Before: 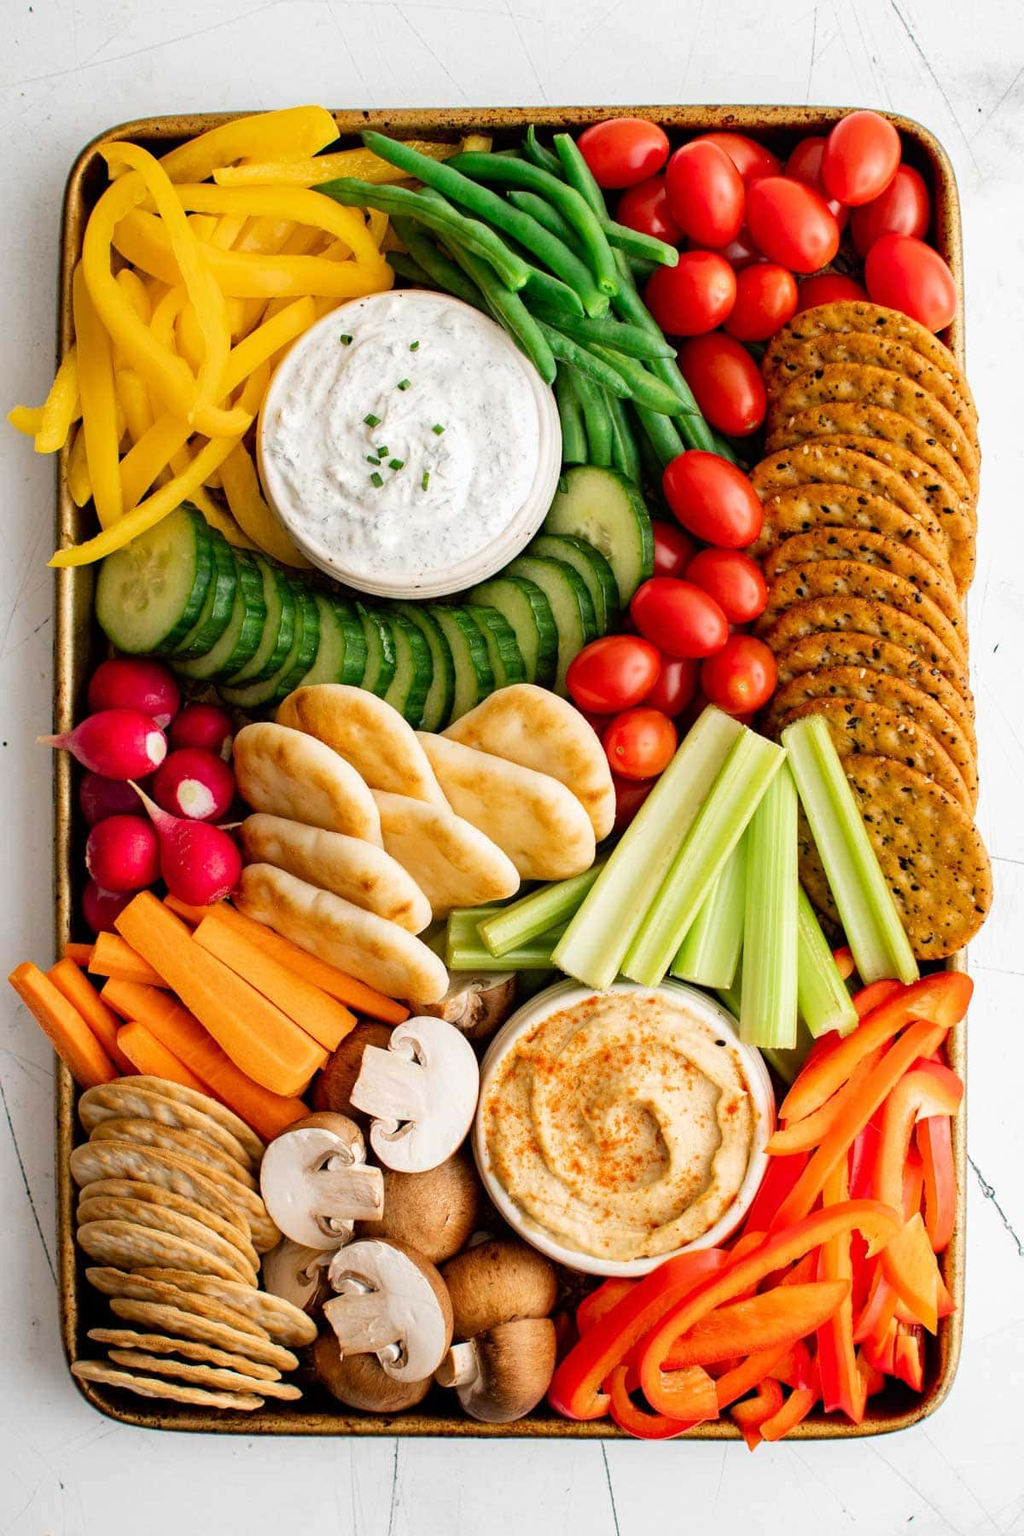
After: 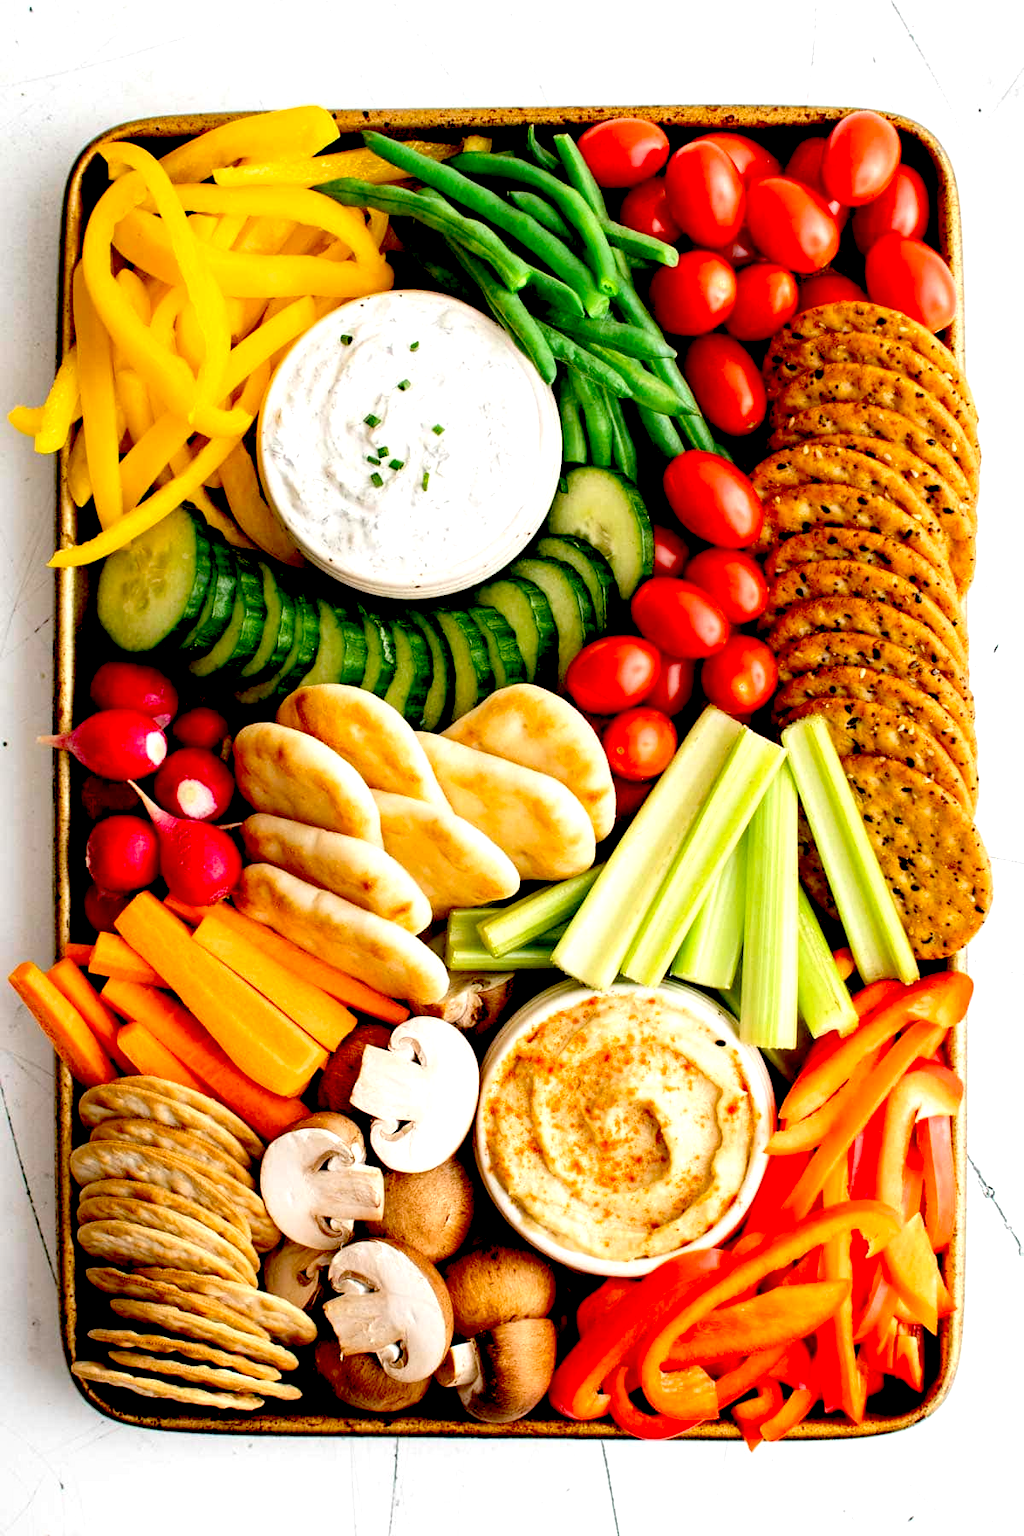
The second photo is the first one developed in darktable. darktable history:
exposure: black level correction 0.039, exposure 0.5 EV, compensate exposure bias true, compensate highlight preservation false
